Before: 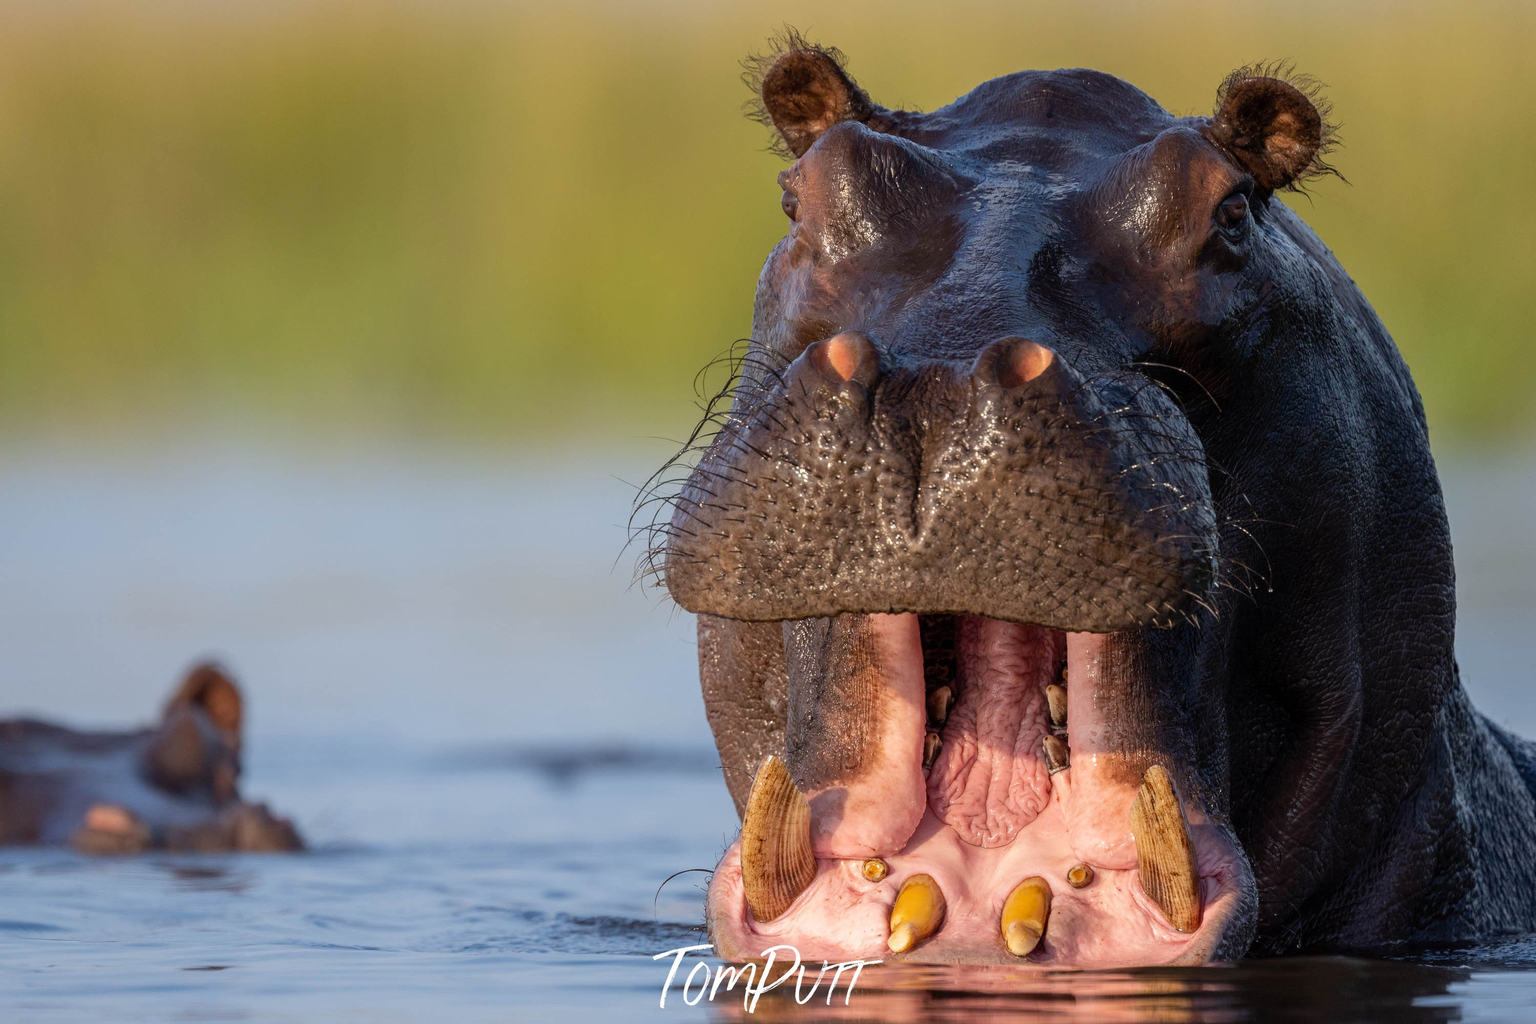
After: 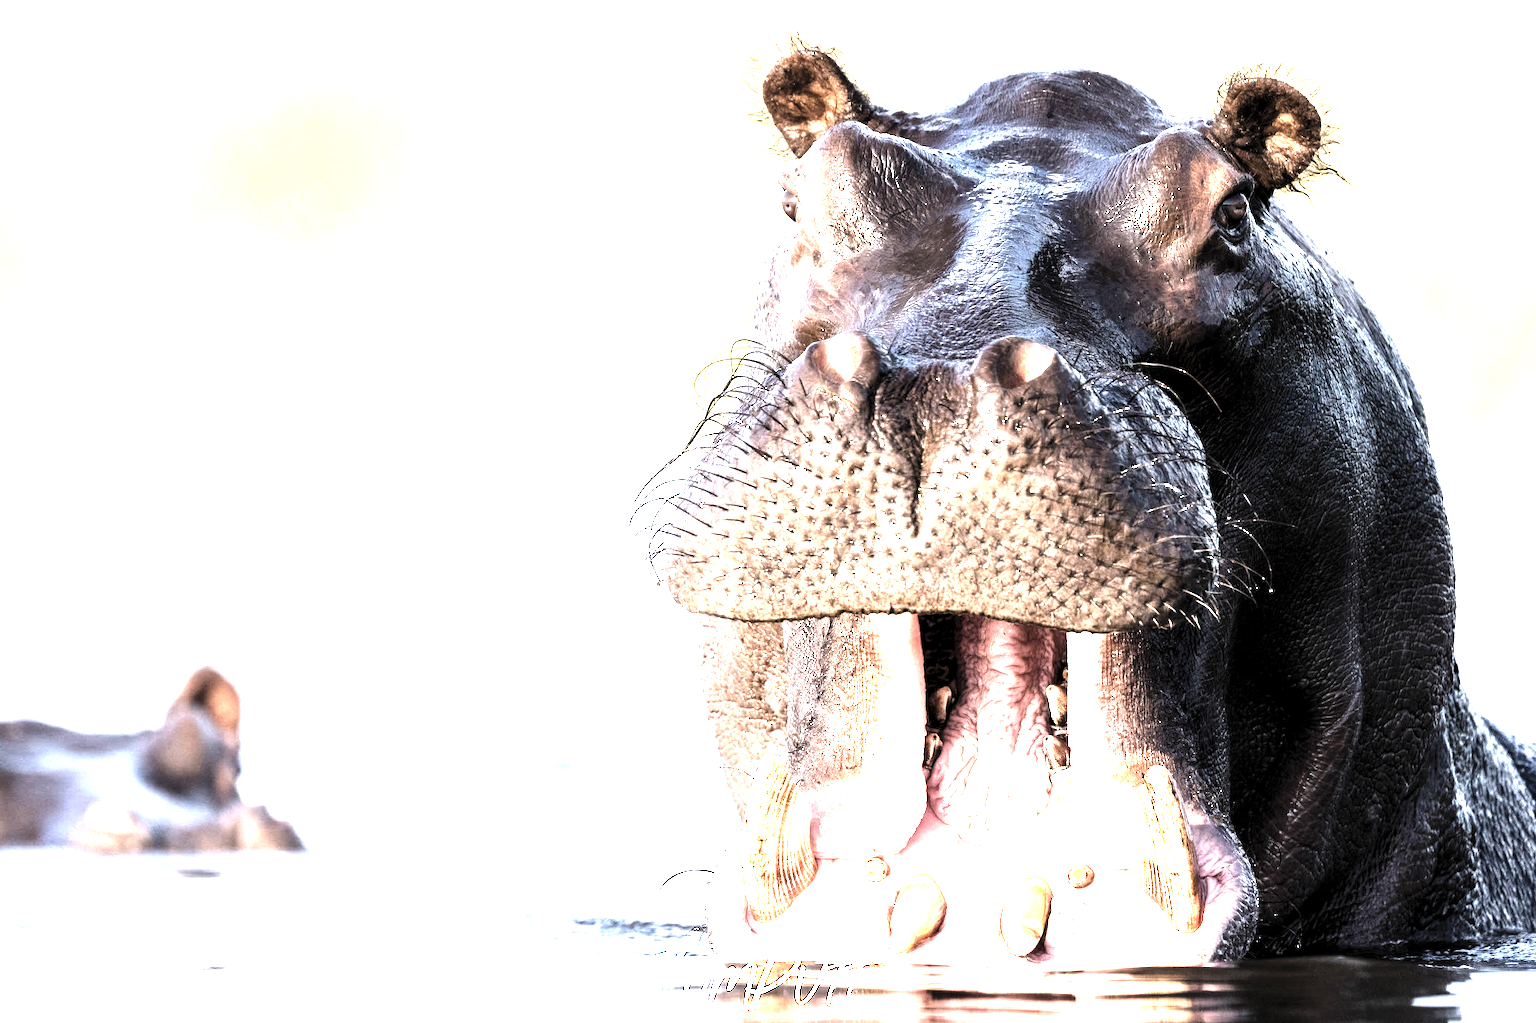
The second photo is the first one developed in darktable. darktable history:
contrast brightness saturation: contrast 0.097, saturation -0.358
exposure: exposure 2.998 EV, compensate highlight preservation false
levels: levels [0.101, 0.578, 0.953]
